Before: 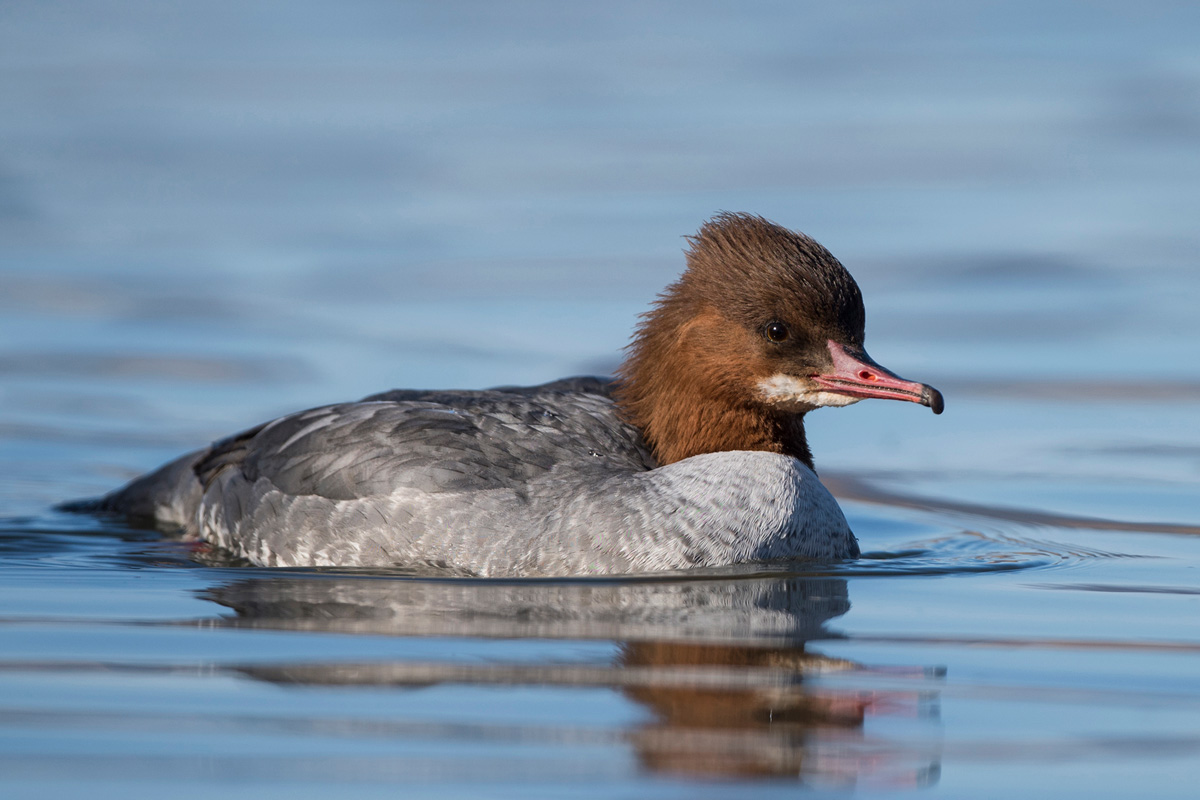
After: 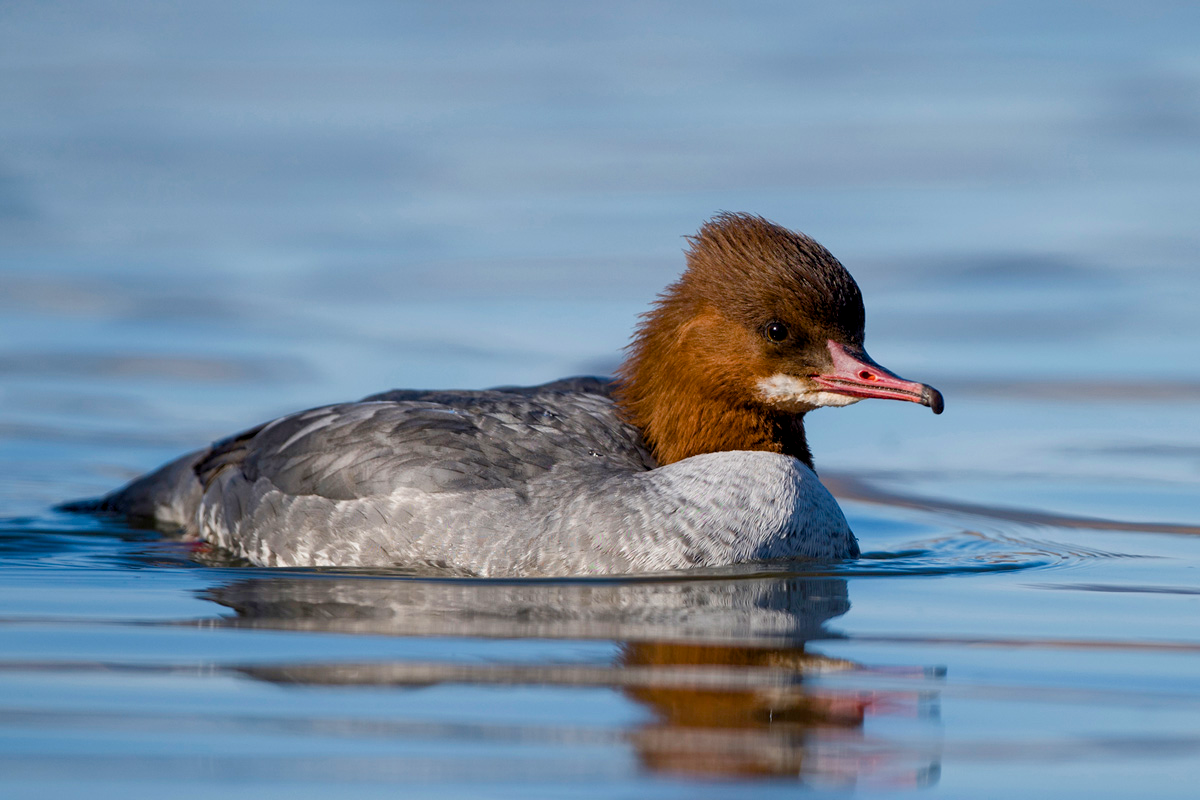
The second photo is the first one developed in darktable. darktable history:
color balance rgb: perceptual saturation grading › global saturation 20%, perceptual saturation grading › highlights -25%, perceptual saturation grading › shadows 50%
exposure: black level correction 0.005, exposure 0.014 EV, compensate highlight preservation false
